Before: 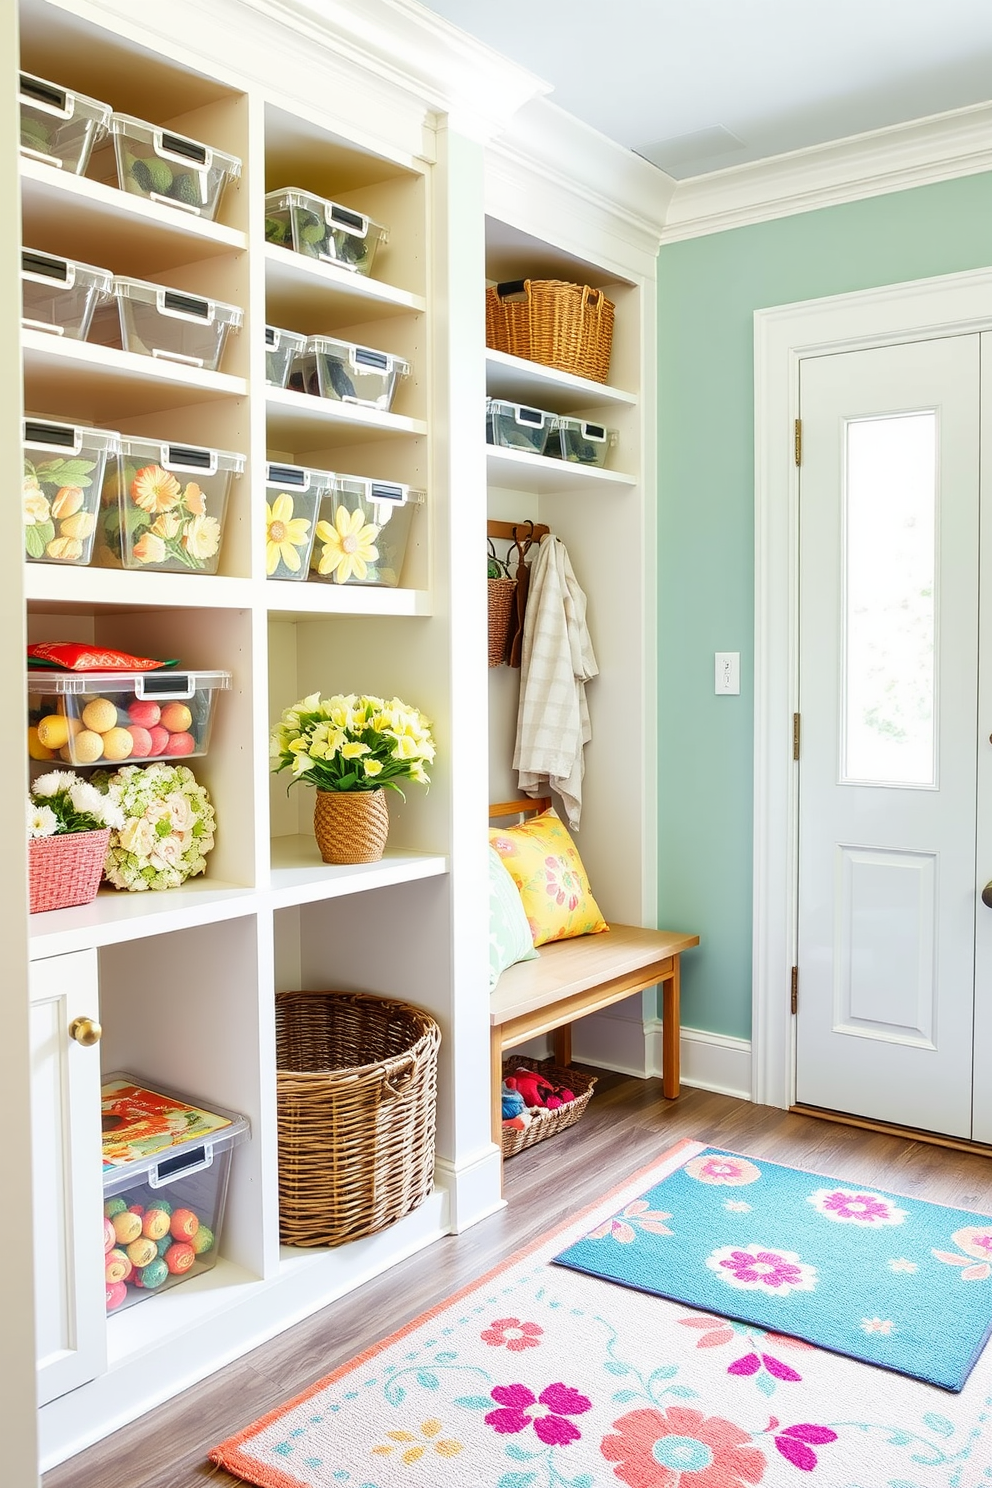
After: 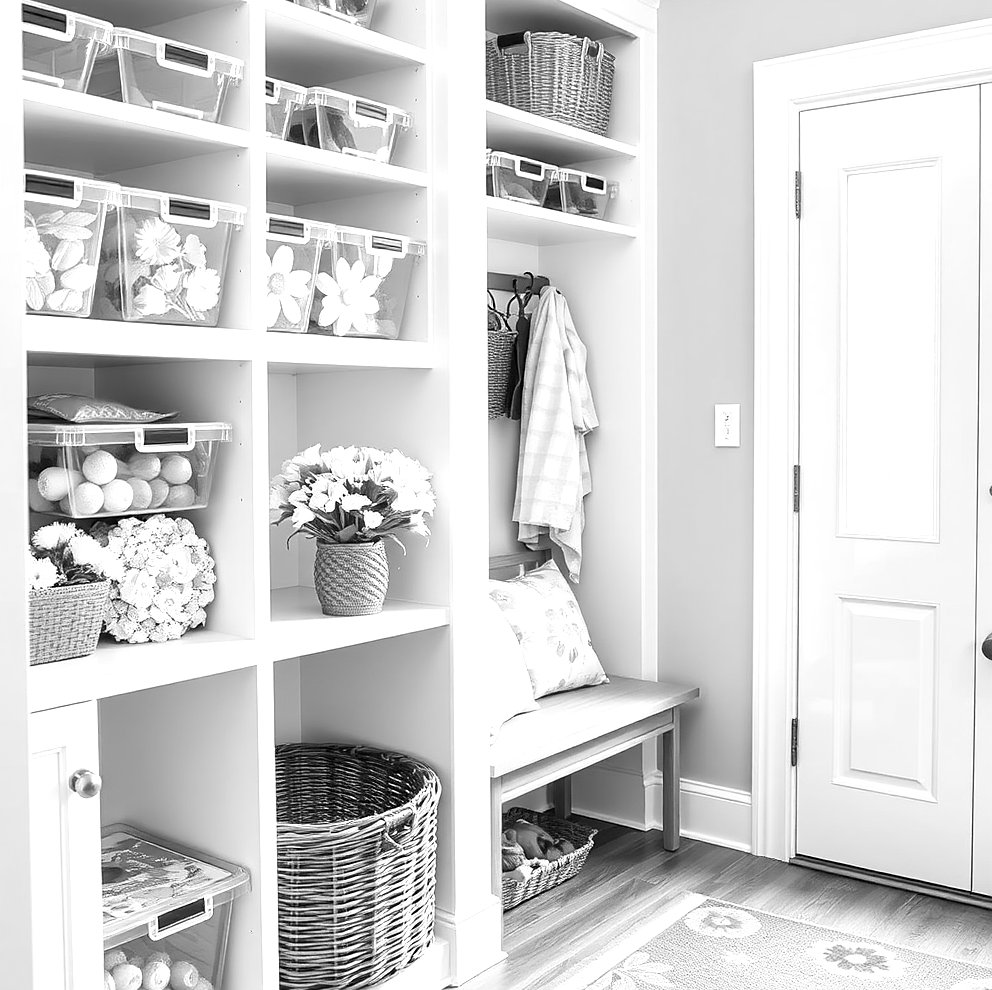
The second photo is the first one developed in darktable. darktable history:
contrast brightness saturation: saturation 0.1
crop: top 16.727%, bottom 16.727%
sharpen: radius 1.559, amount 0.373, threshold 1.271
exposure: exposure 0.6 EV, compensate highlight preservation false
white balance: emerald 1
monochrome: a -71.75, b 75.82
color correction: saturation 0.85
